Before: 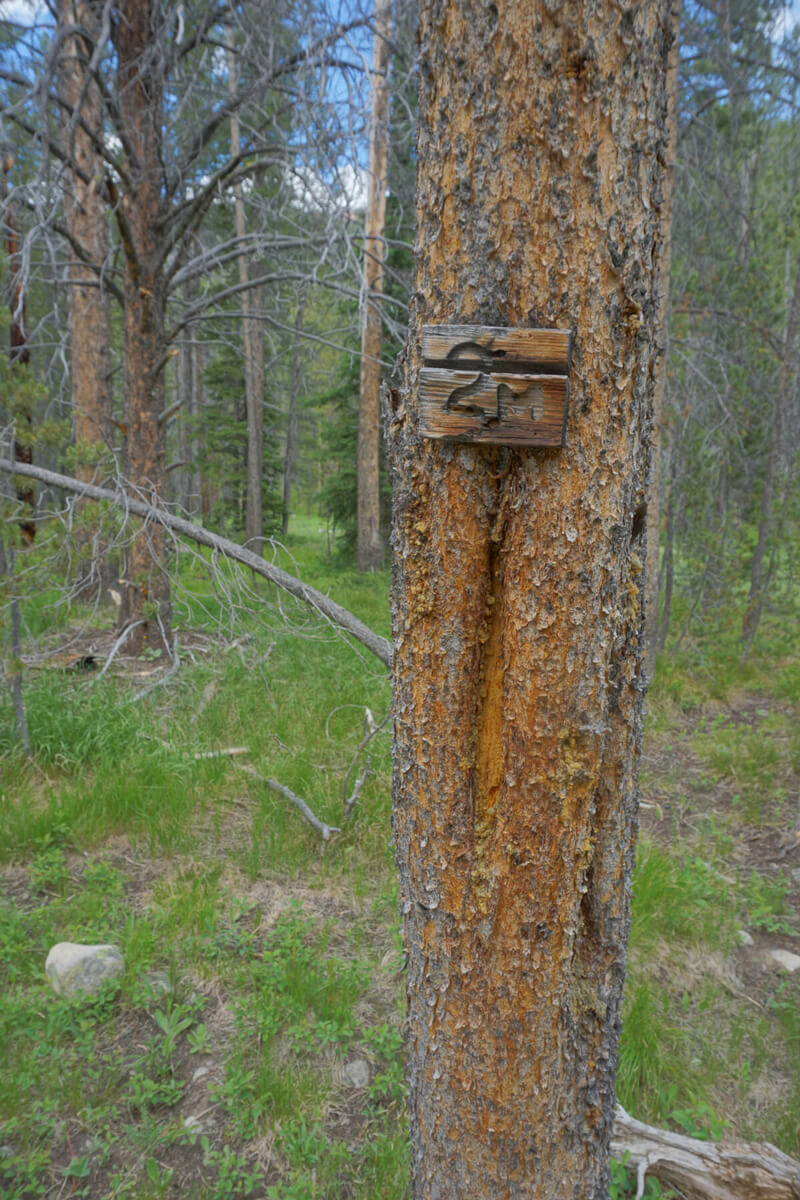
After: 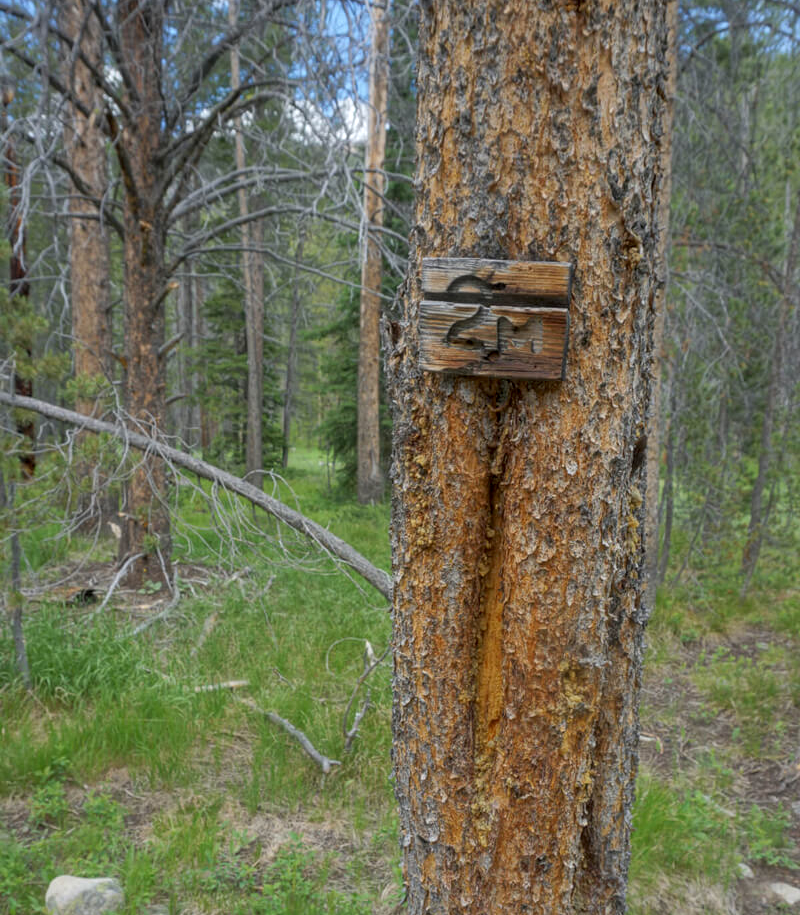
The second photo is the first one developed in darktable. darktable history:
crop: top 5.606%, bottom 18.12%
local contrast: on, module defaults
